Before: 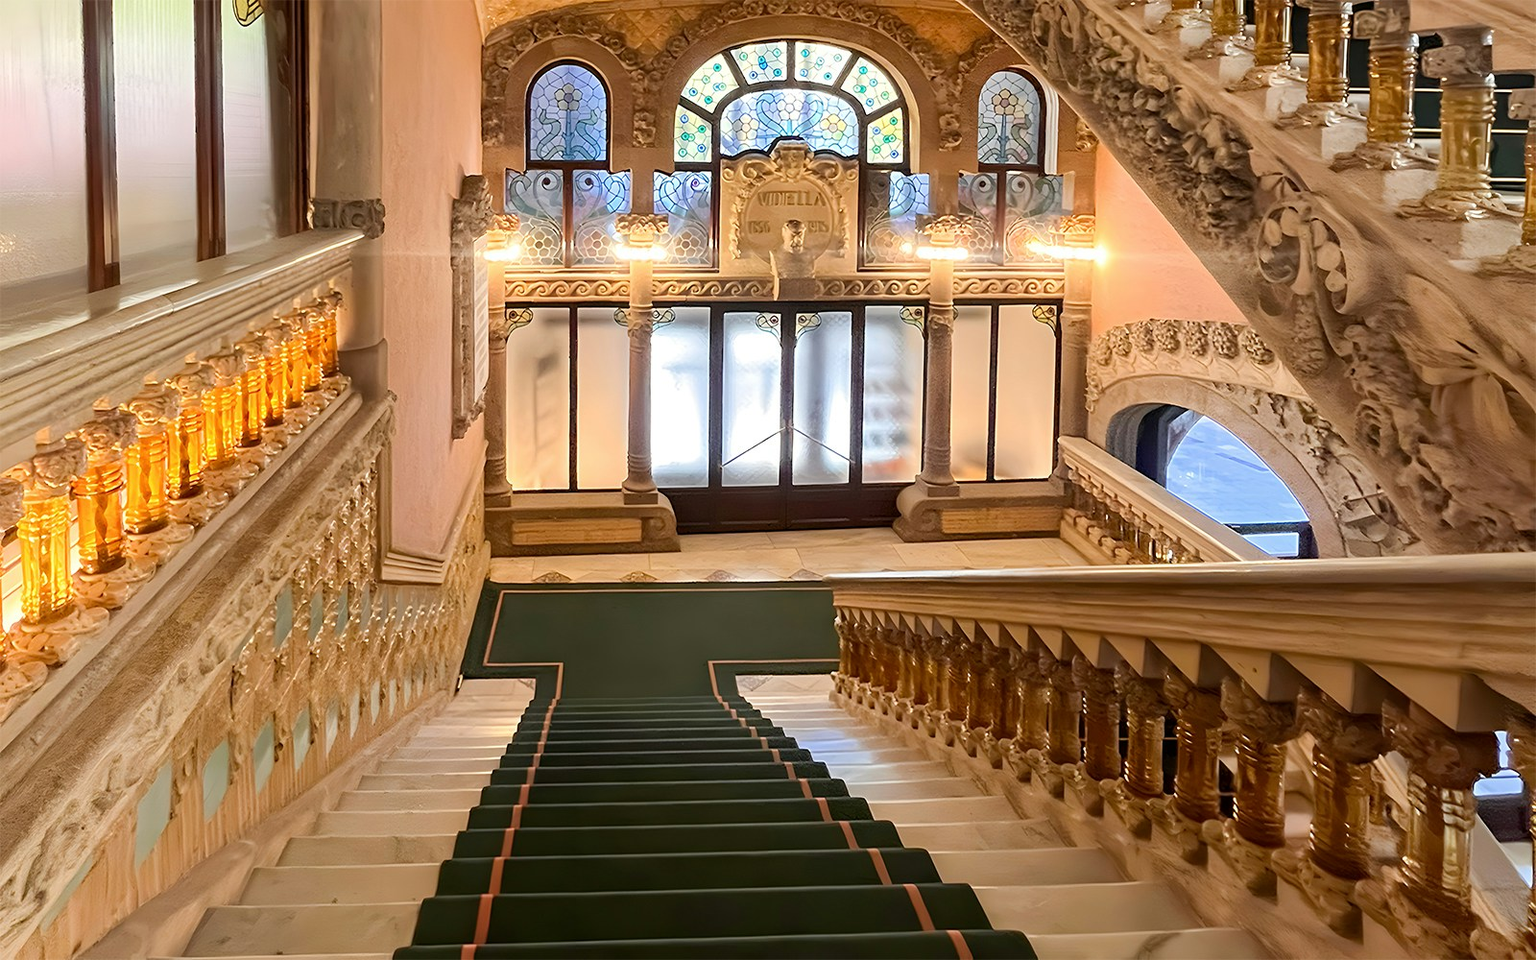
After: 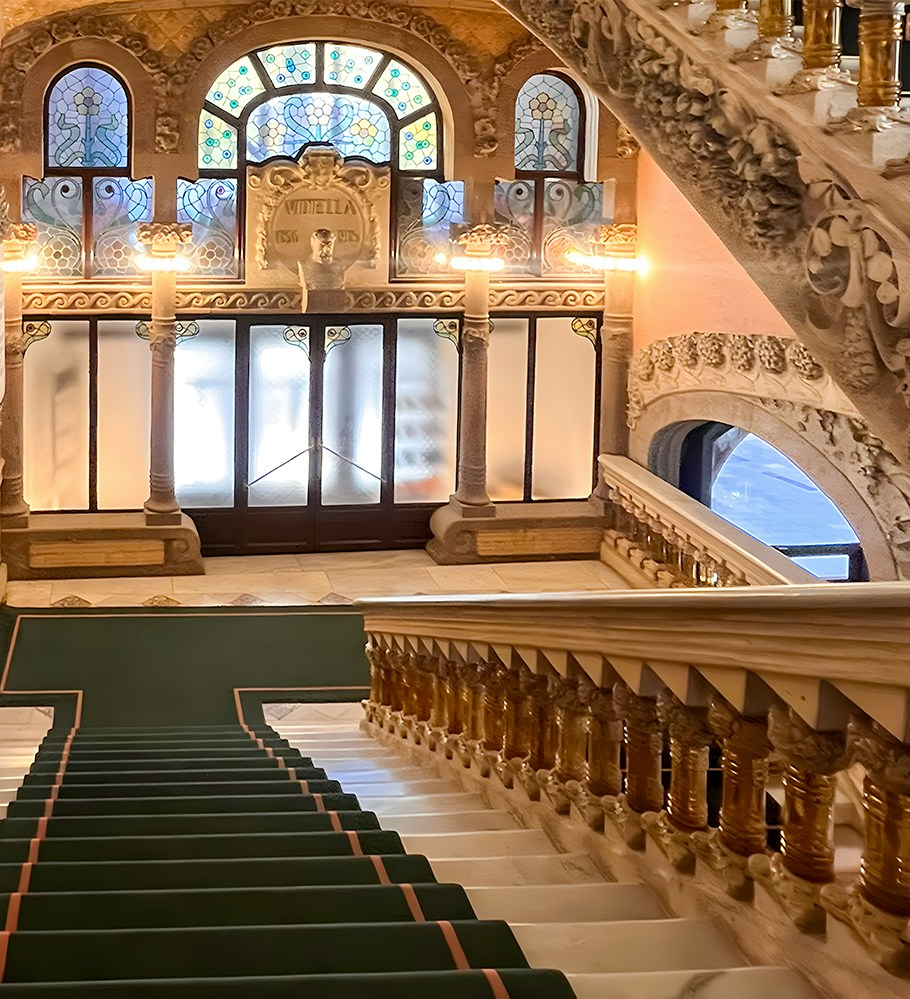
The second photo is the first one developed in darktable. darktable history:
crop: left 31.524%, top 0.024%, right 11.554%
